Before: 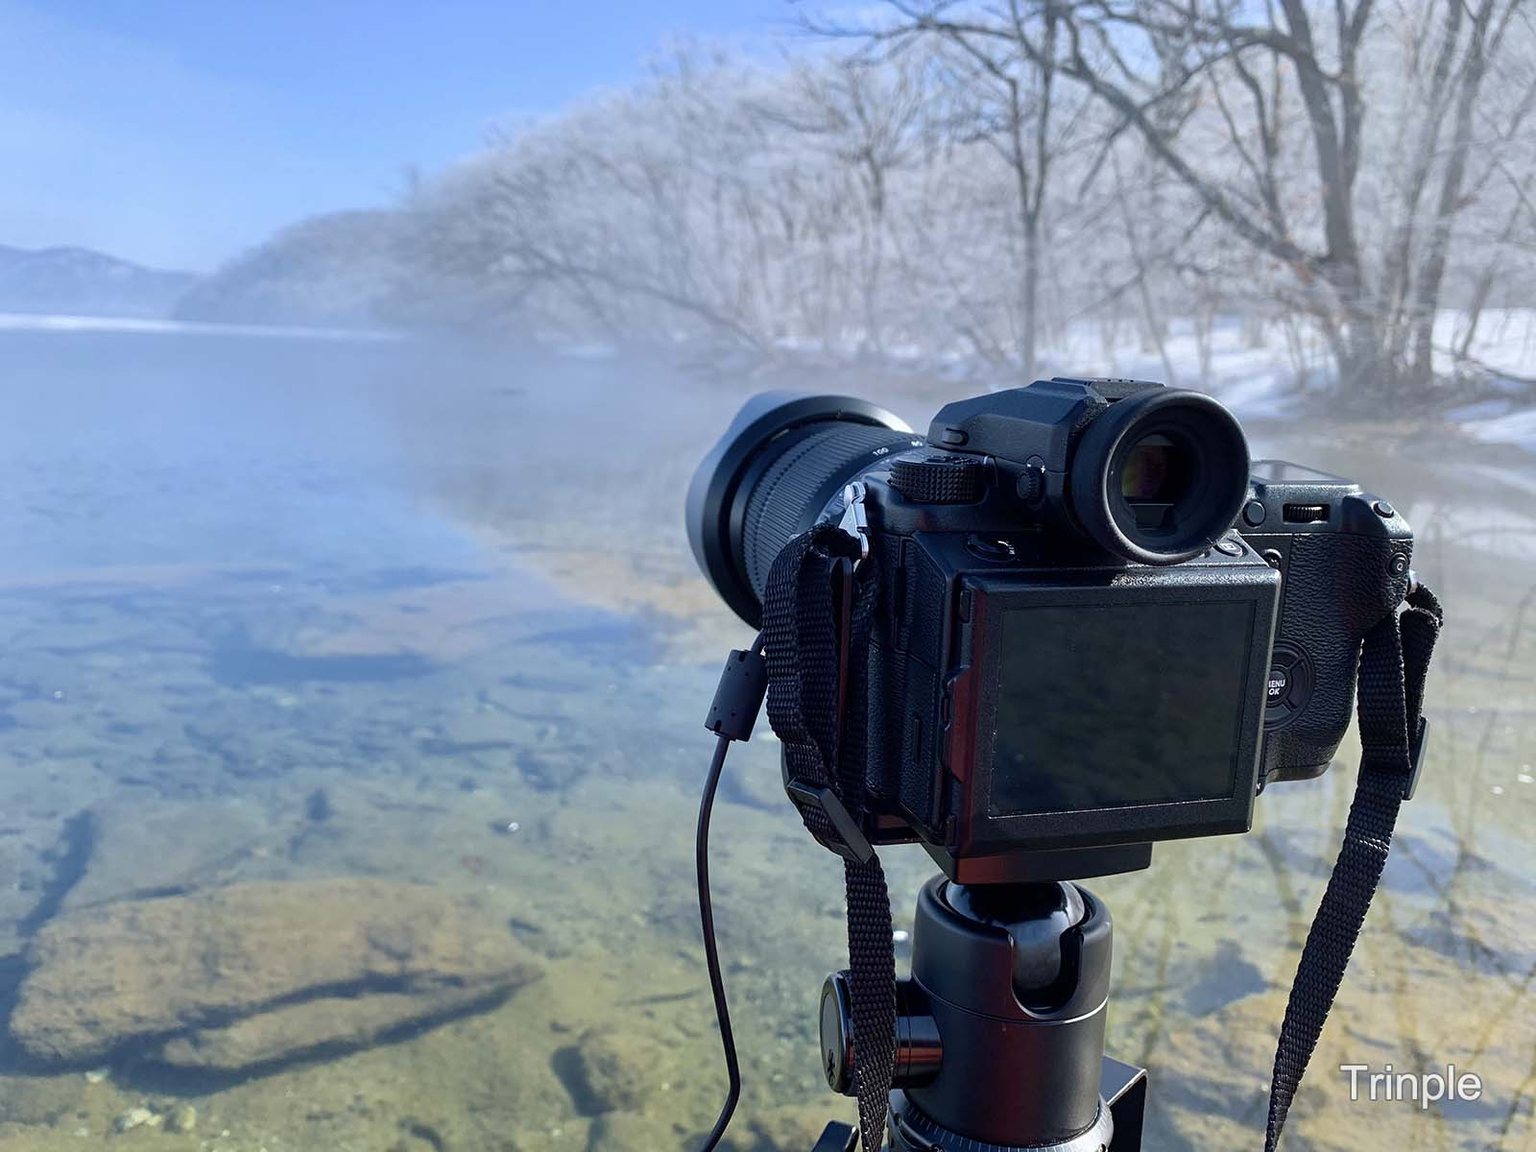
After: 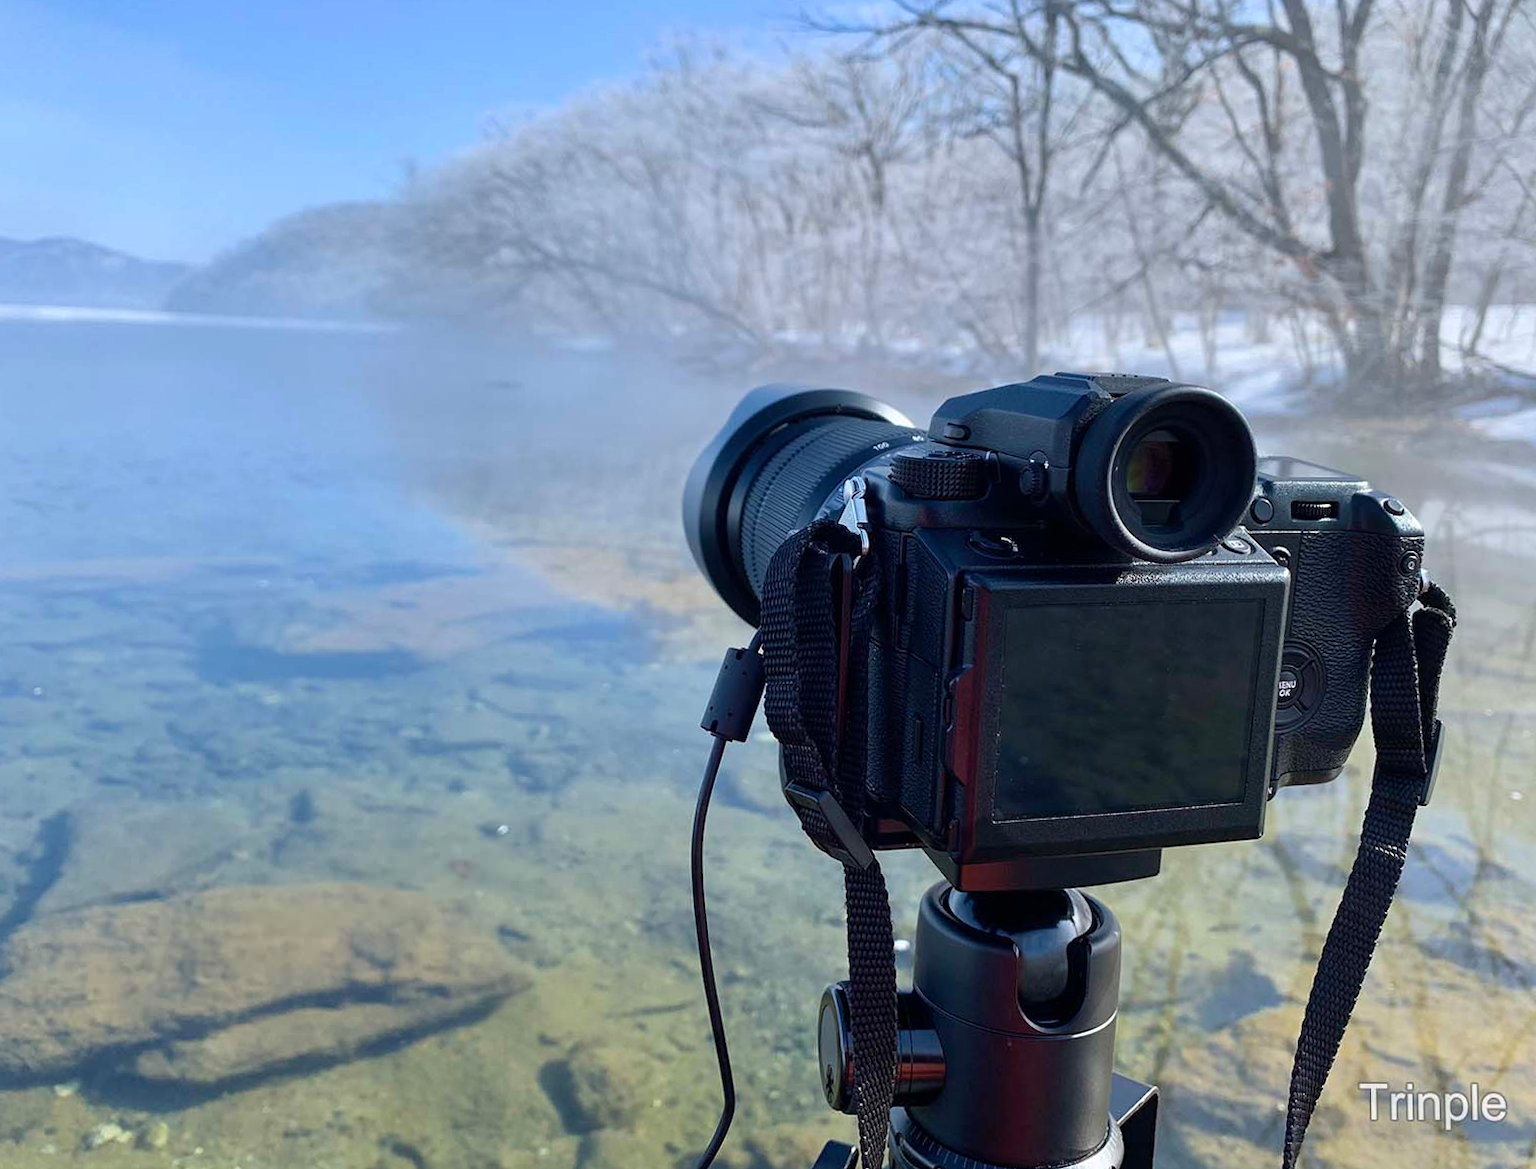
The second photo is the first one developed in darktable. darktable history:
tone equalizer: on, module defaults
rotate and perspective: rotation 0.226°, lens shift (vertical) -0.042, crop left 0.023, crop right 0.982, crop top 0.006, crop bottom 0.994
